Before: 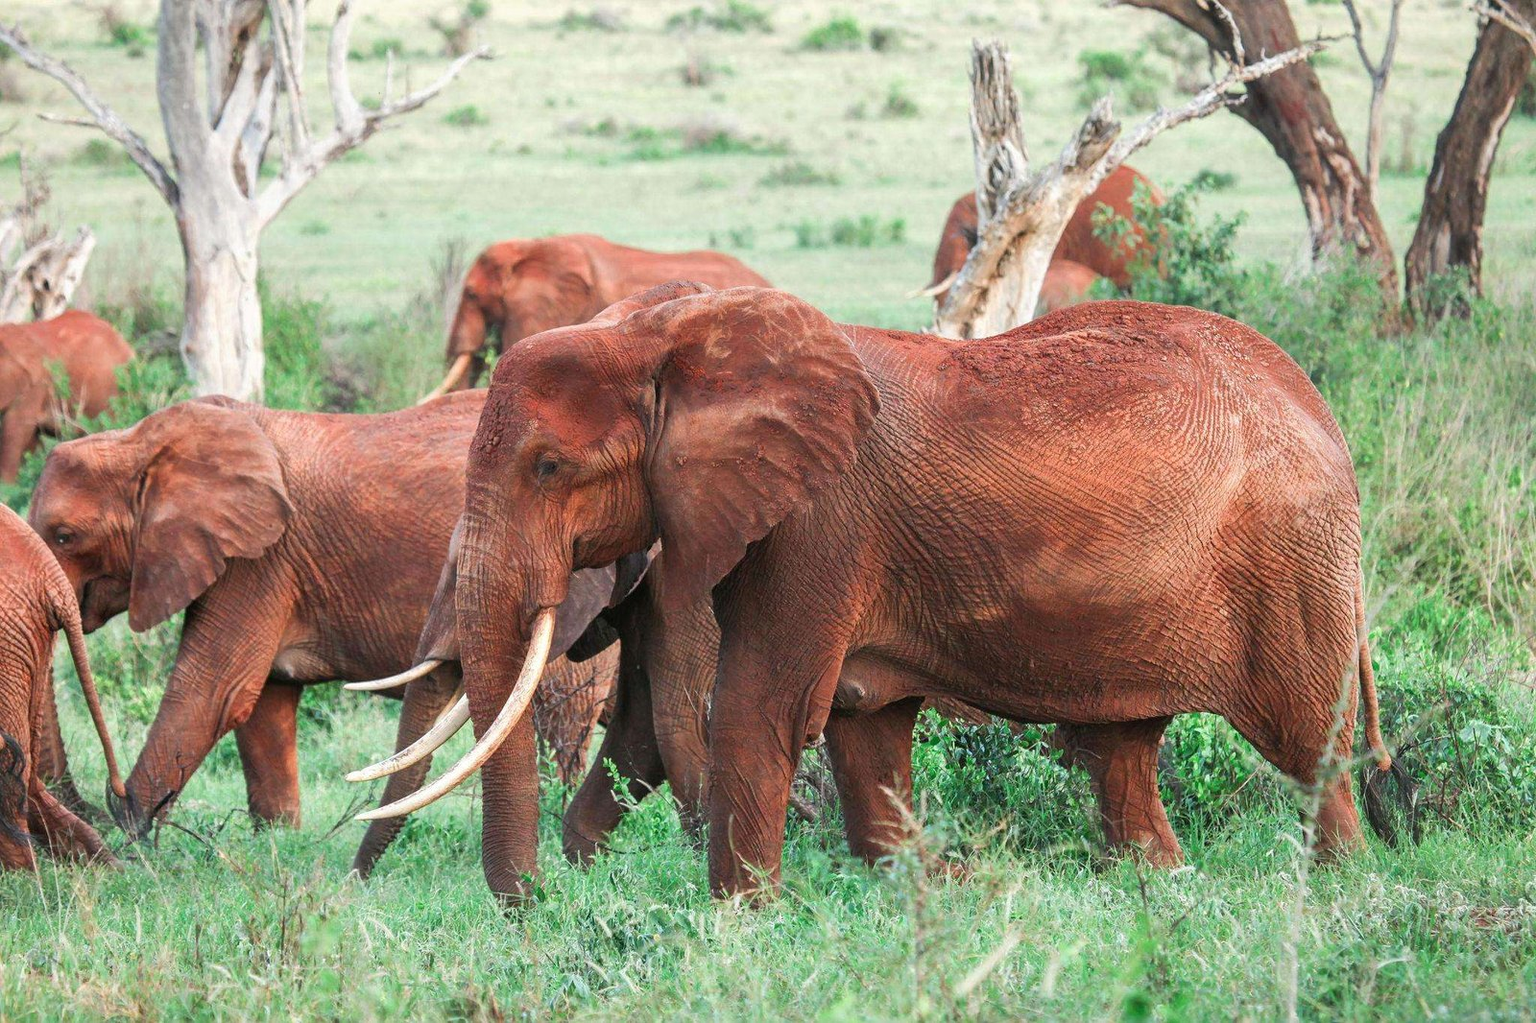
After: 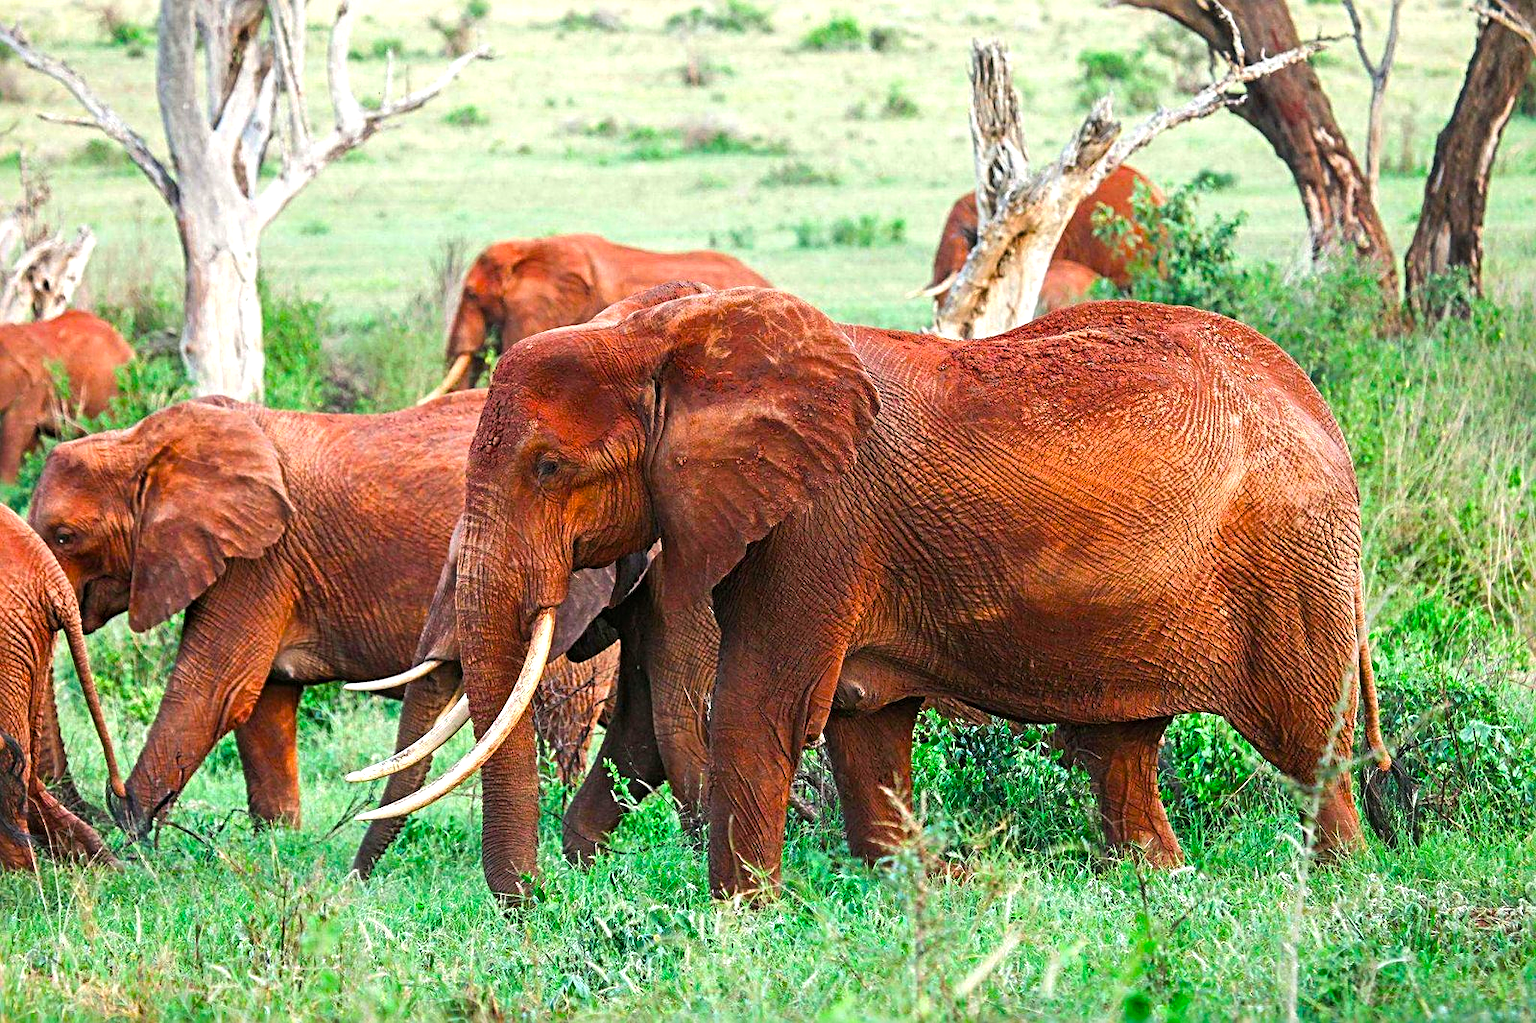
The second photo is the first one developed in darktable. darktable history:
color balance rgb: linear chroma grading › global chroma 50%, perceptual saturation grading › global saturation 2.34%, global vibrance 6.64%, contrast 12.71%, saturation formula JzAzBz (2021)
sharpen: radius 4
